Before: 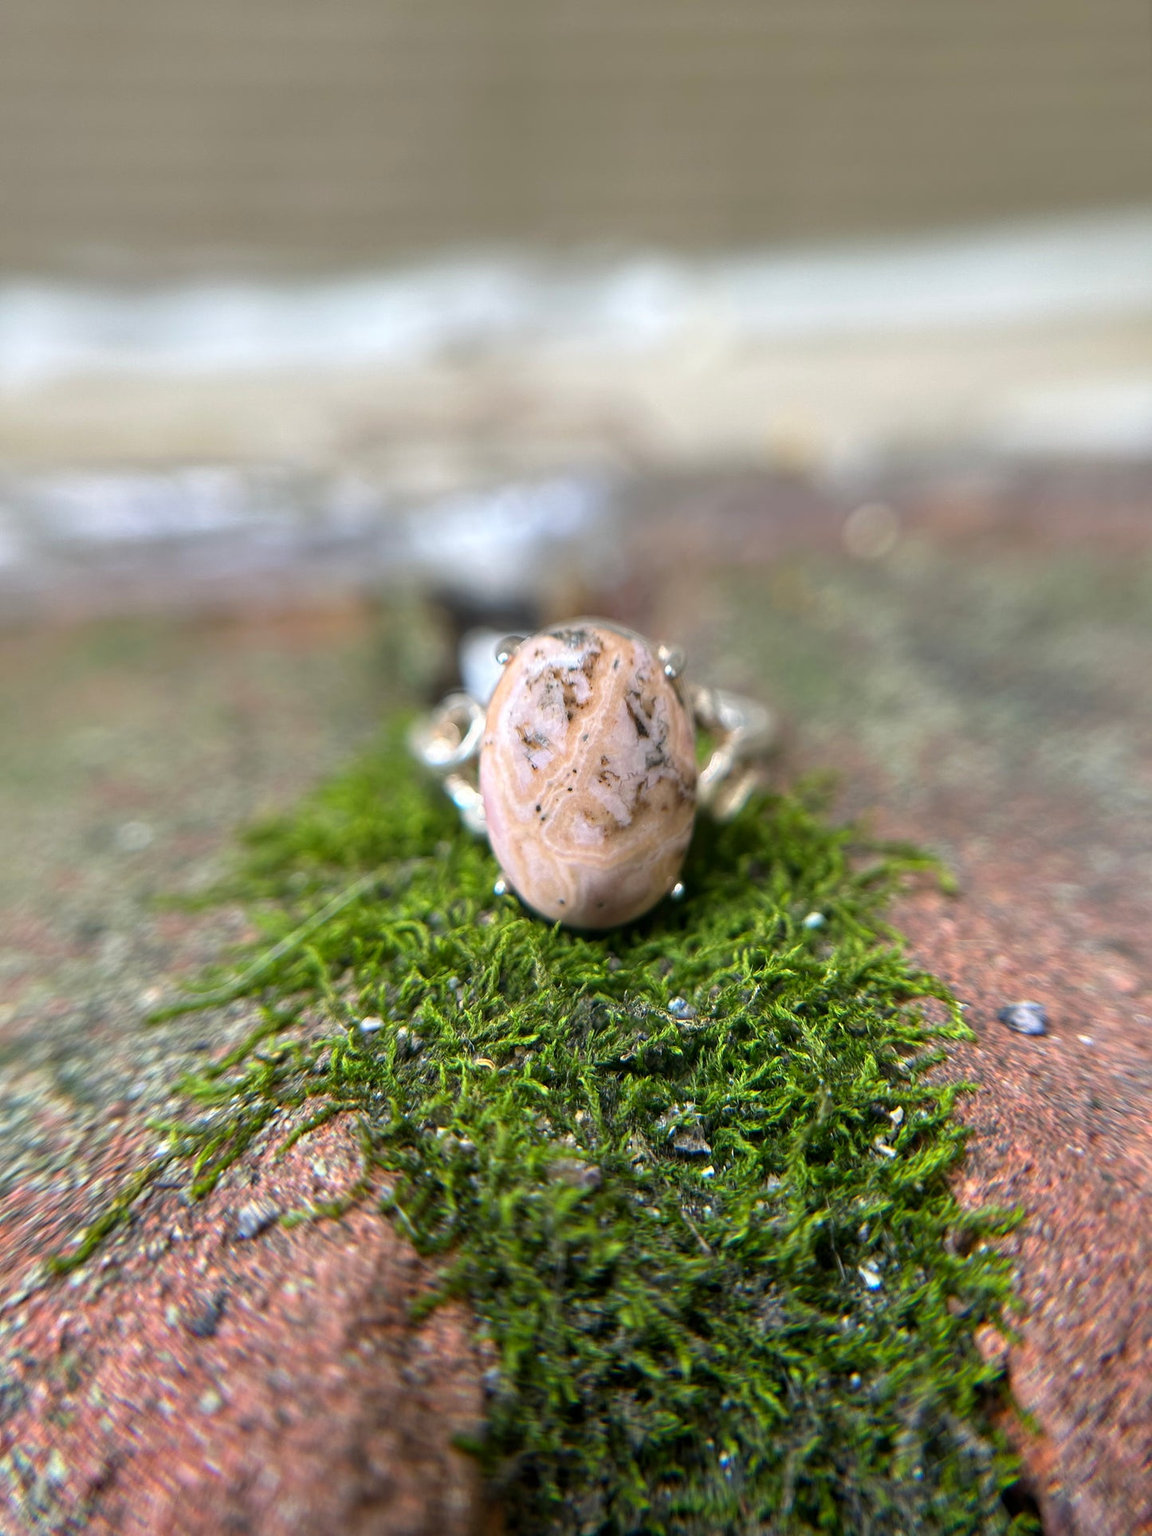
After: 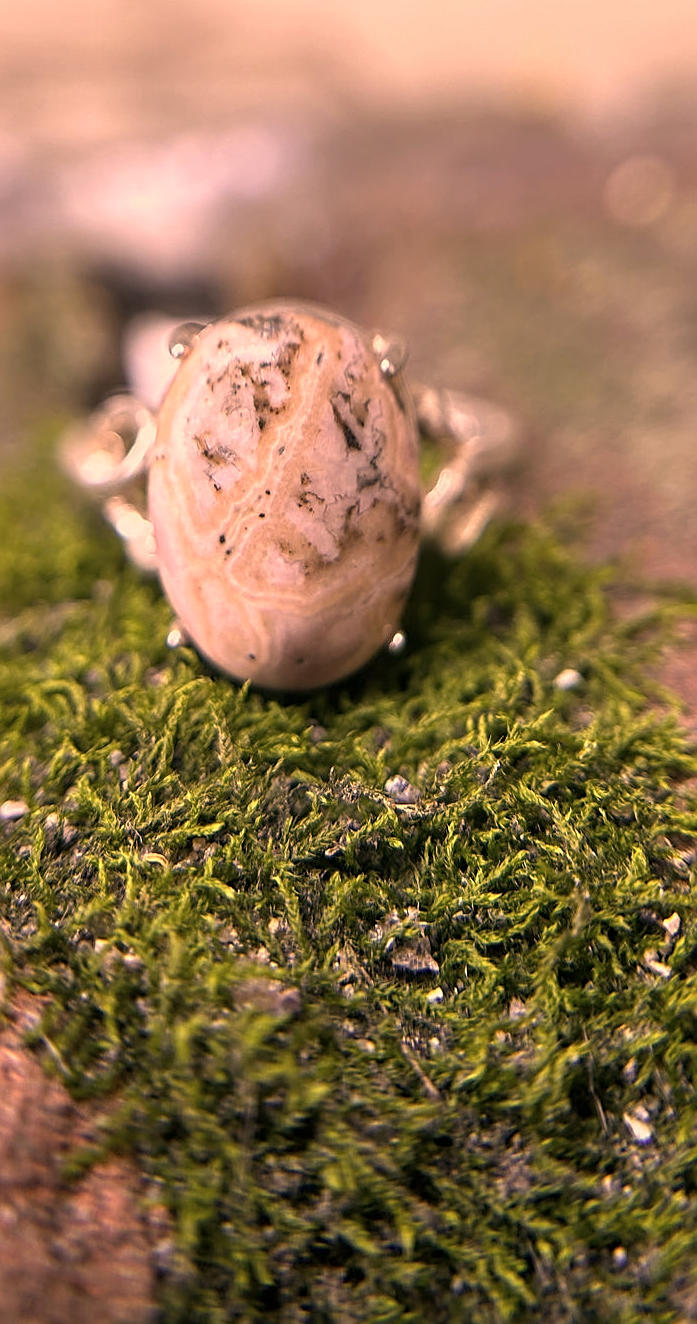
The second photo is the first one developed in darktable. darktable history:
crop: left 31.379%, top 24.658%, right 20.326%, bottom 6.628%
white balance: red 0.983, blue 1.036
sharpen: on, module defaults
color correction: highlights a* 40, highlights b* 40, saturation 0.69
